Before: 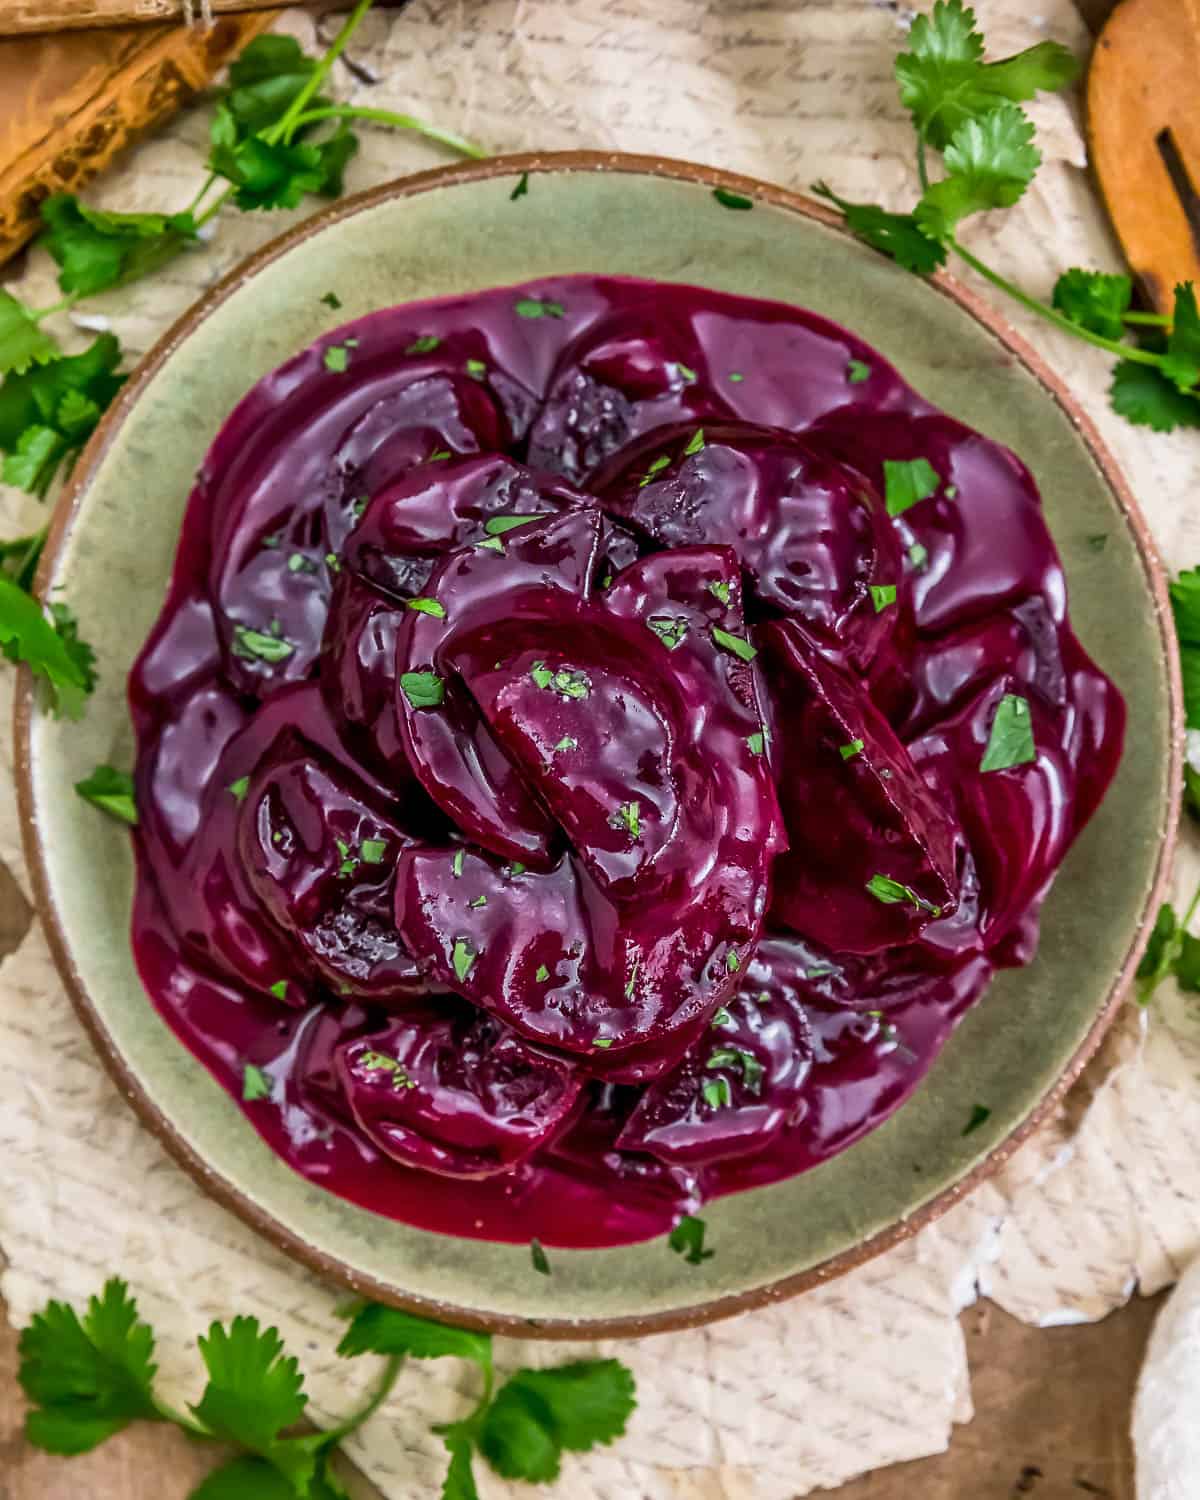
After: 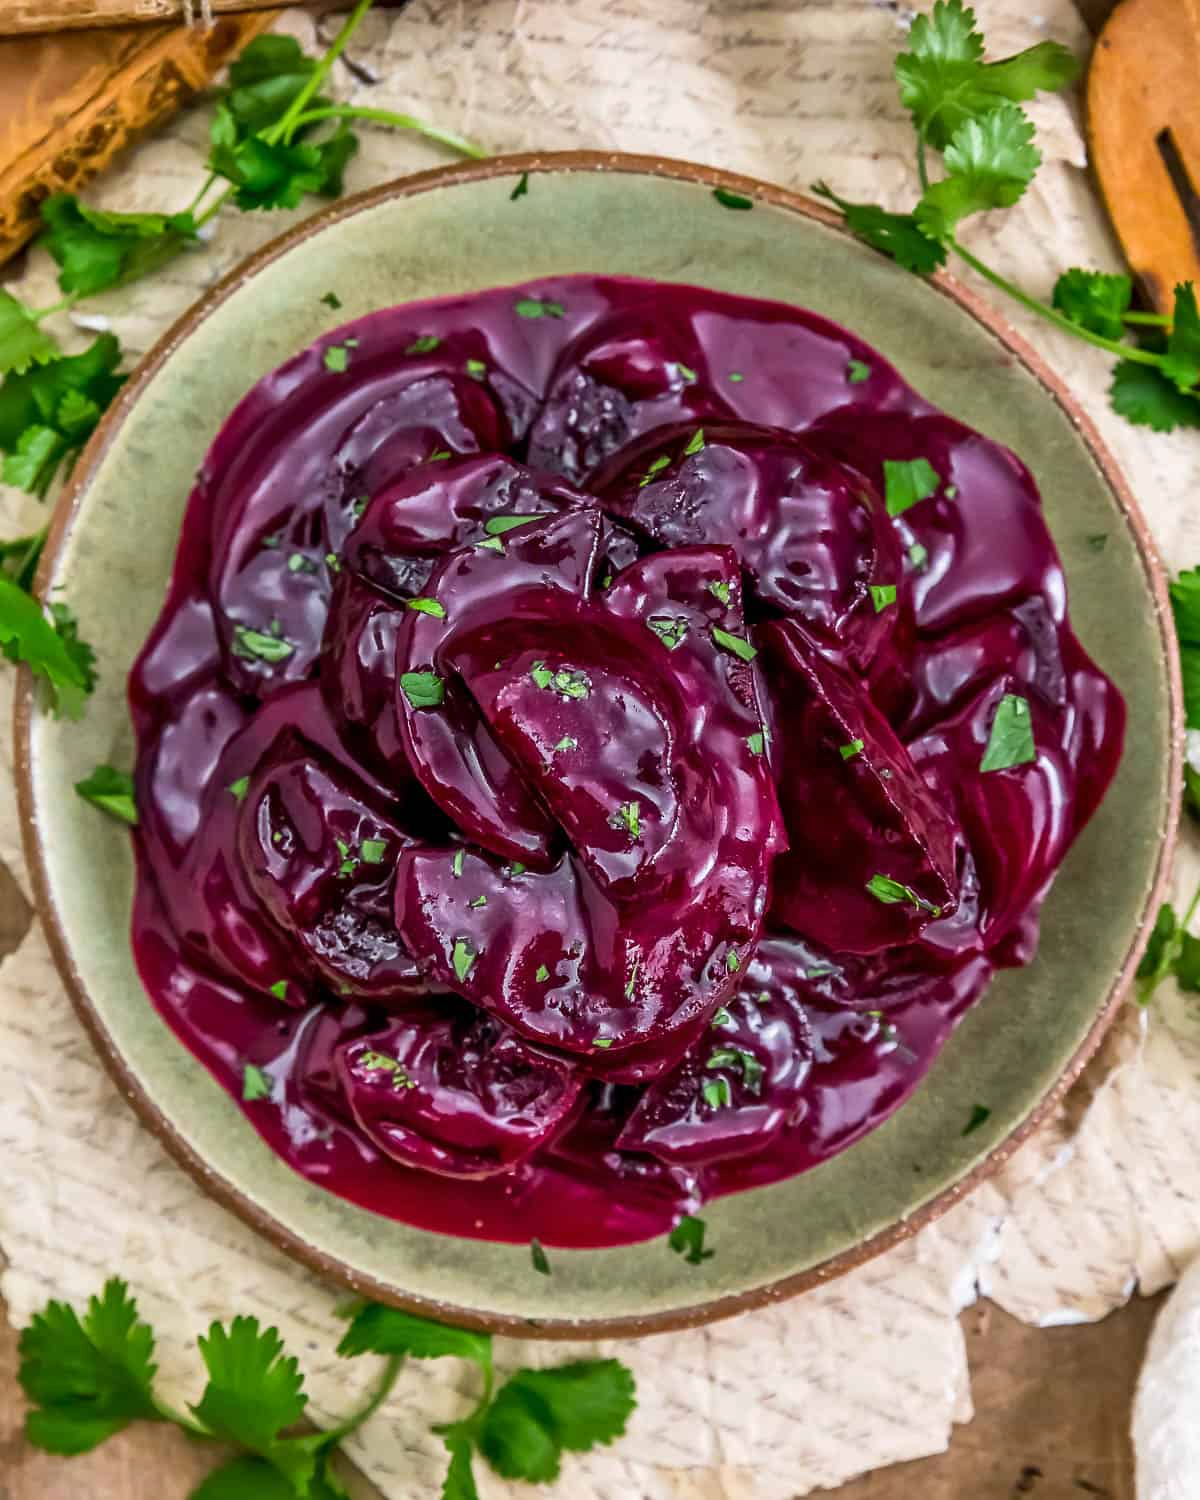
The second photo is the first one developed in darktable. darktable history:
exposure: exposure 0.076 EV, compensate highlight preservation false
